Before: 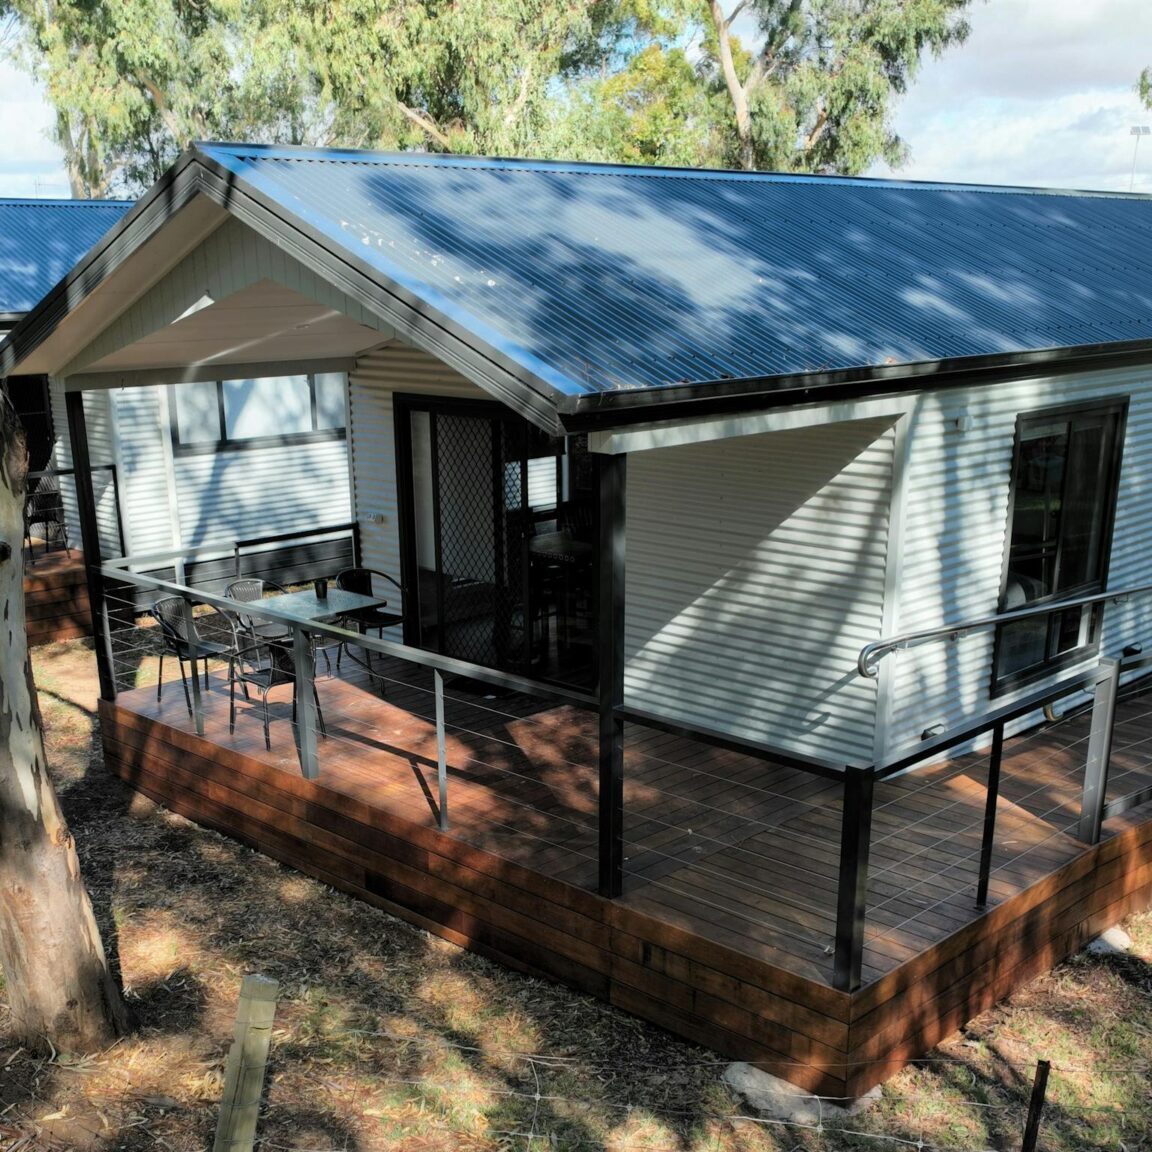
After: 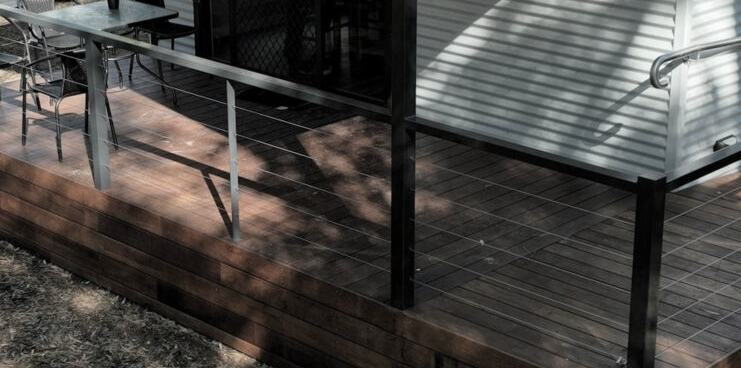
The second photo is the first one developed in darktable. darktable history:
color correction: saturation 0.5
crop: left 18.091%, top 51.13%, right 17.525%, bottom 16.85%
